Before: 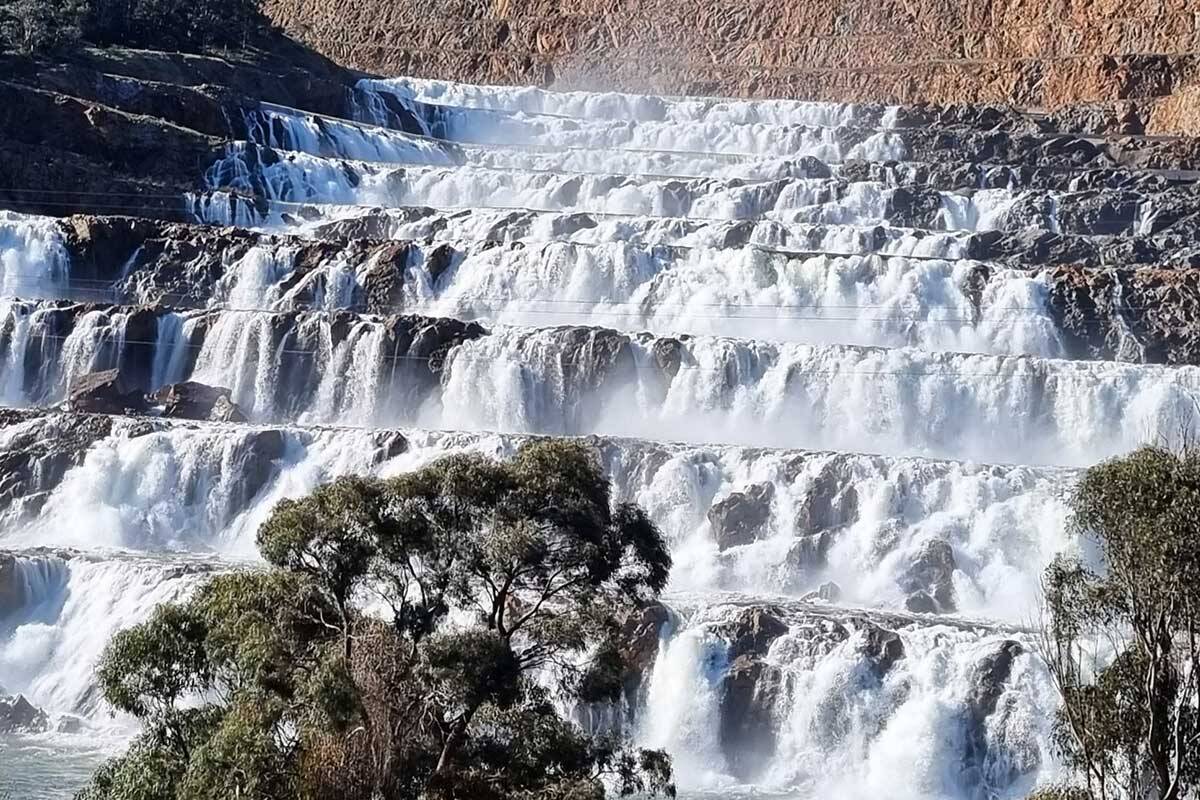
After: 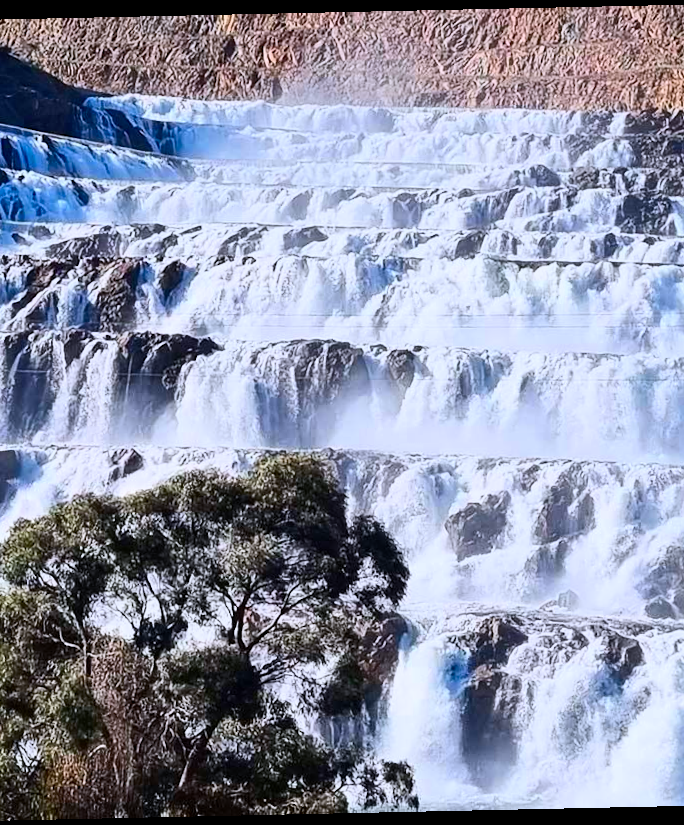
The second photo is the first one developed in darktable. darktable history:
contrast brightness saturation: contrast 0.24, brightness 0.09
crop and rotate: left 22.516%, right 21.234%
color zones: curves: ch0 [(0, 0.613) (0.01, 0.613) (0.245, 0.448) (0.498, 0.529) (0.642, 0.665) (0.879, 0.777) (0.99, 0.613)]; ch1 [(0, 0) (0.143, 0) (0.286, 0) (0.429, 0) (0.571, 0) (0.714, 0) (0.857, 0)], mix -138.01%
rotate and perspective: rotation -1.24°, automatic cropping off
color calibration: illuminant as shot in camera, x 0.358, y 0.373, temperature 4628.91 K
